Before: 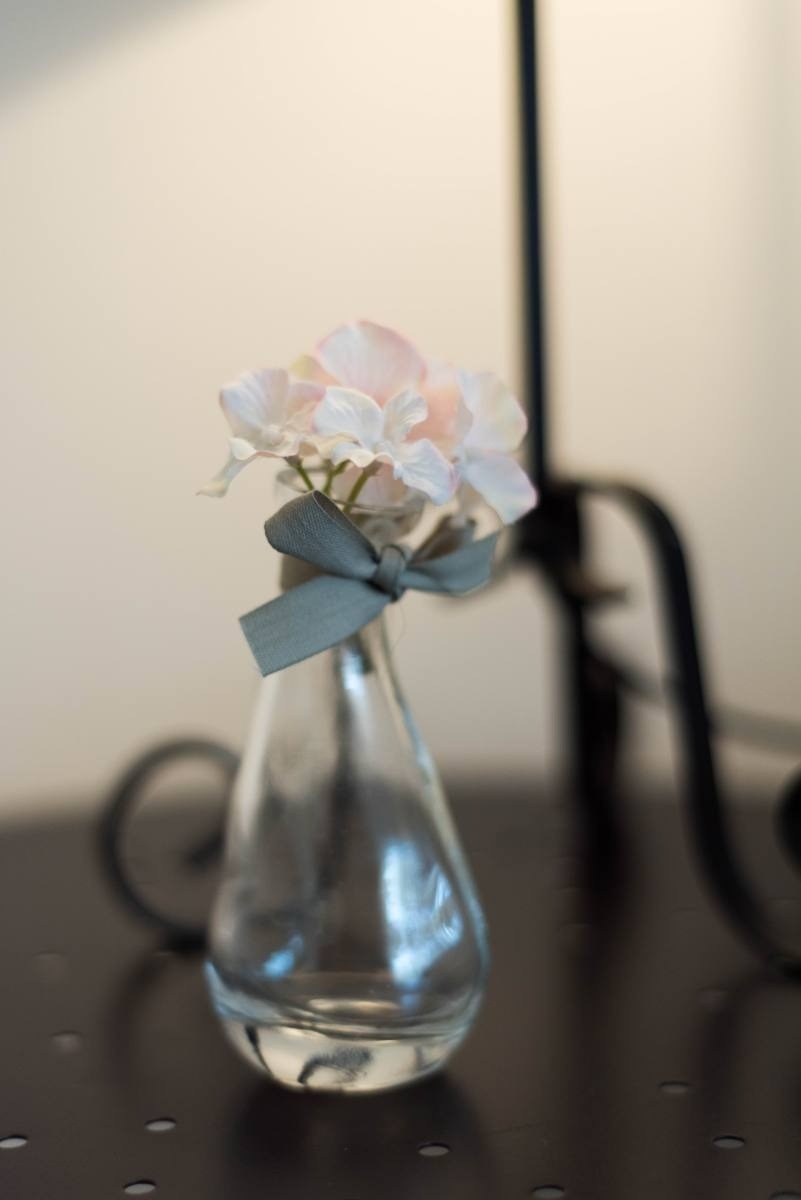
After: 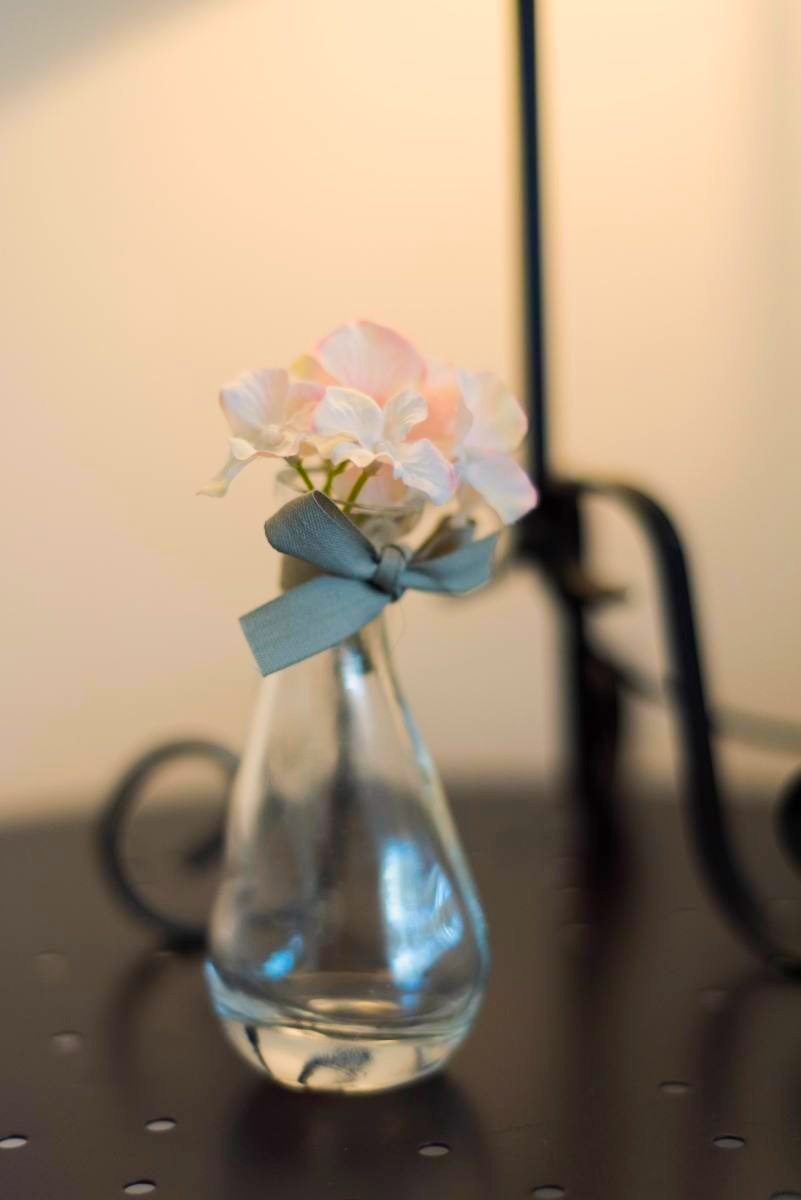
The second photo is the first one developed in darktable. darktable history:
color balance rgb: highlights gain › chroma 2.914%, highlights gain › hue 61°, linear chroma grading › shadows 10.007%, linear chroma grading › highlights 10.438%, linear chroma grading › global chroma 14.854%, linear chroma grading › mid-tones 14.826%, perceptual saturation grading › global saturation 19.779%, perceptual brilliance grading › mid-tones 11.062%, perceptual brilliance grading › shadows 14.903%
